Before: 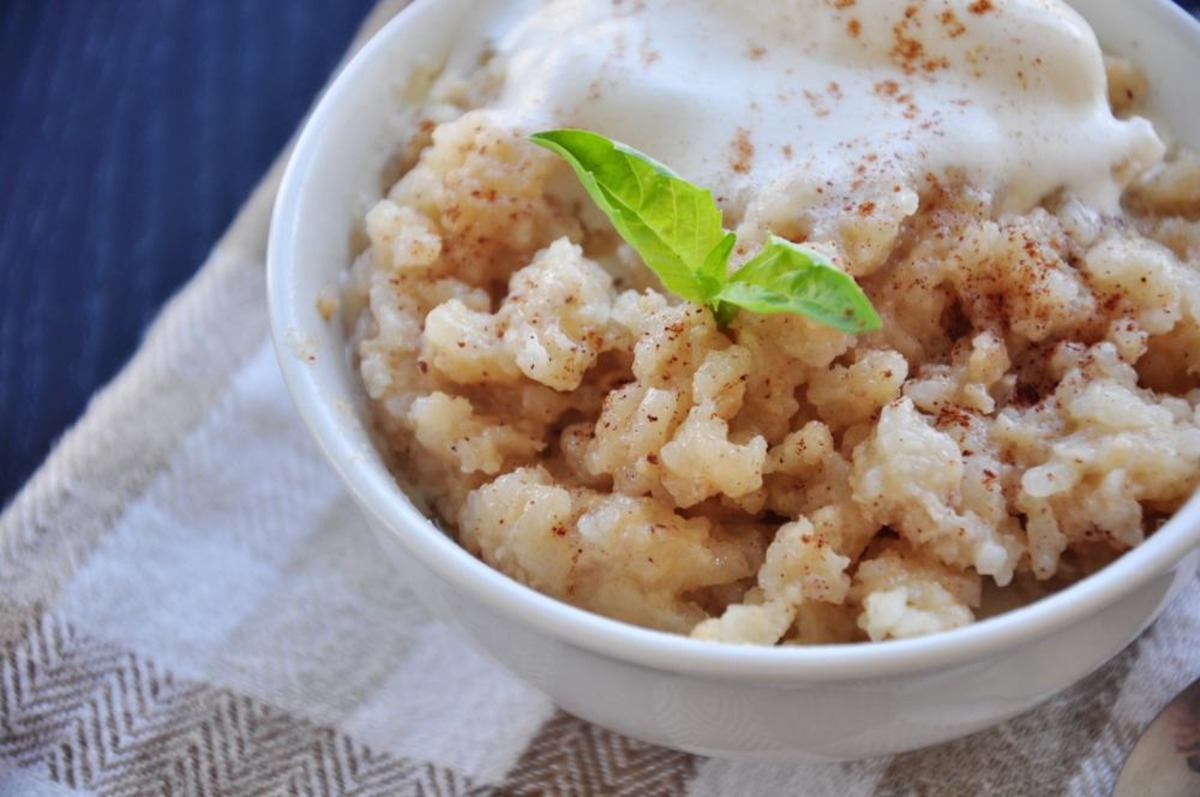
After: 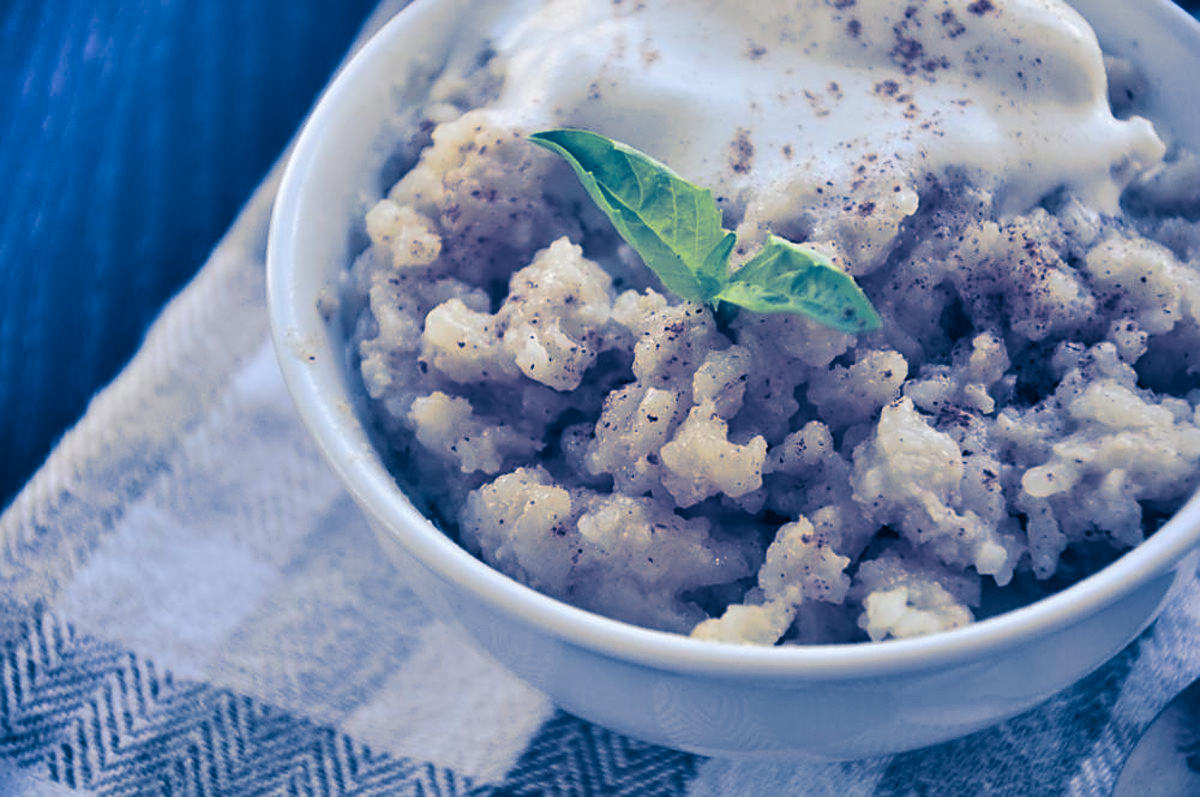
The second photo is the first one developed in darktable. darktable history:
shadows and highlights: shadows 75, highlights -25, soften with gaussian
sharpen: on, module defaults
split-toning: shadows › hue 226.8°, shadows › saturation 1, highlights › saturation 0, balance -61.41
